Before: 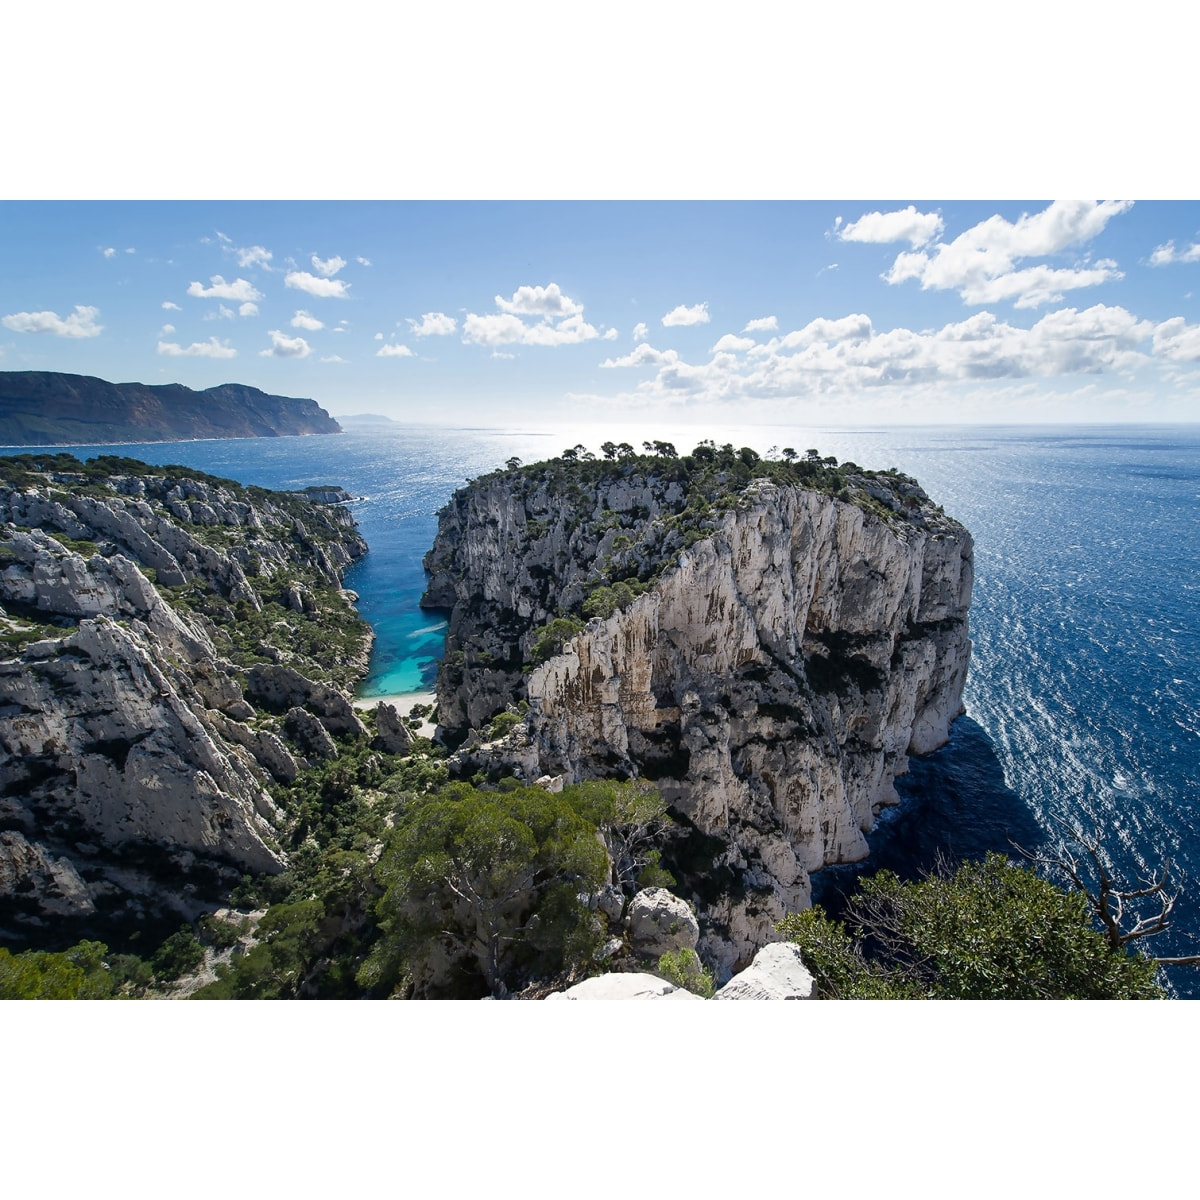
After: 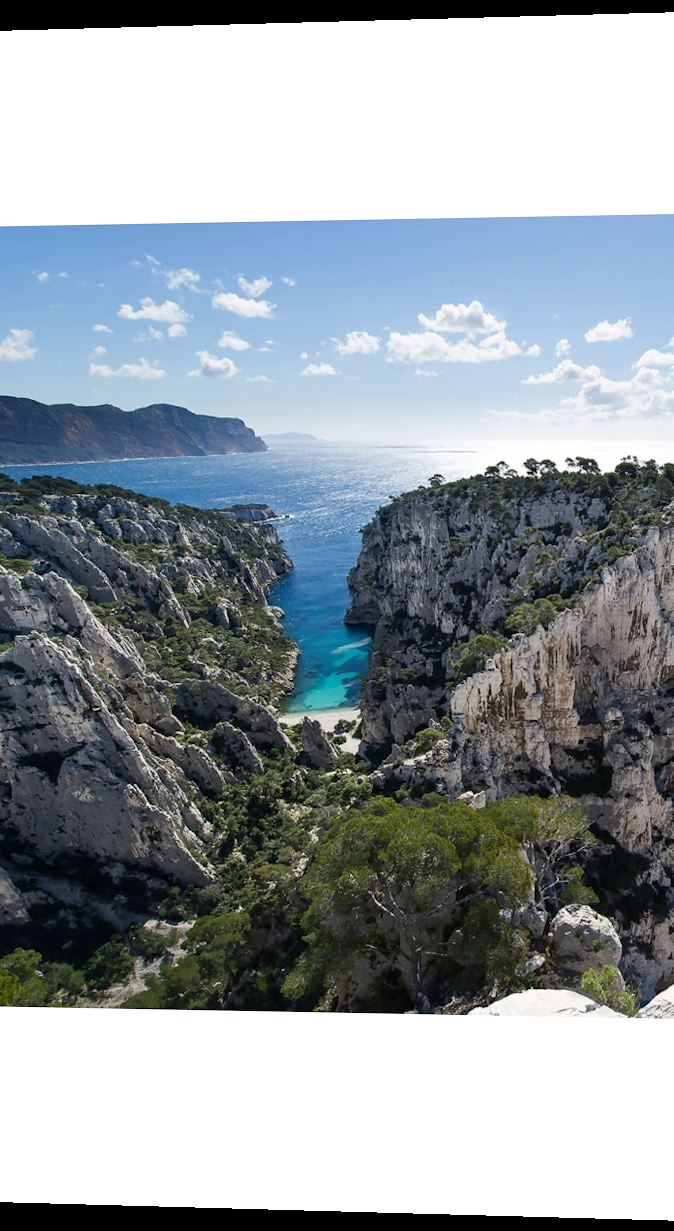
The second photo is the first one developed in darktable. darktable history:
rotate and perspective: lens shift (horizontal) -0.055, automatic cropping off
crop: left 5.114%, right 38.589%
